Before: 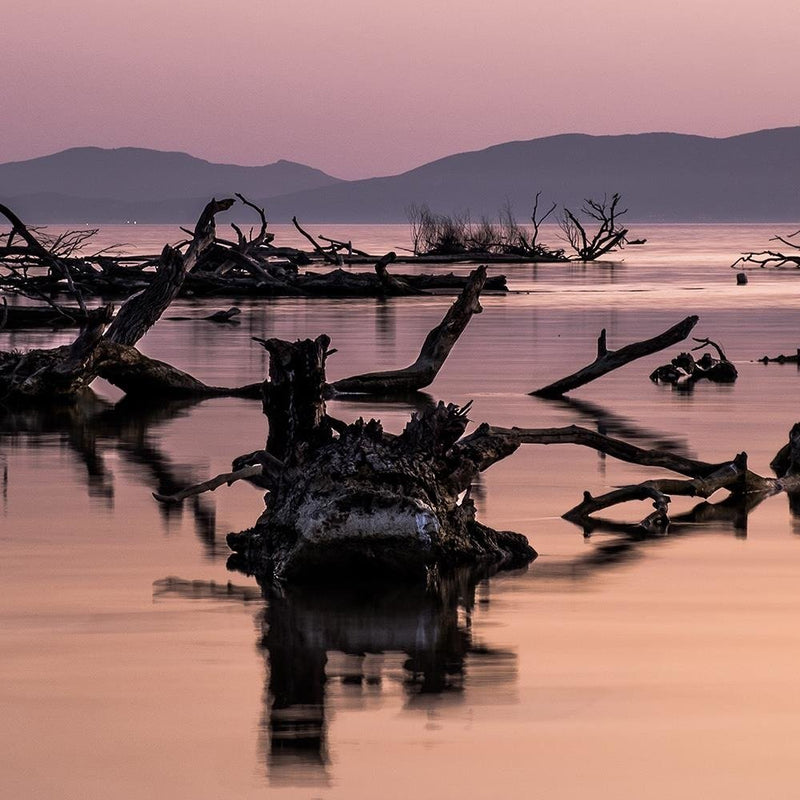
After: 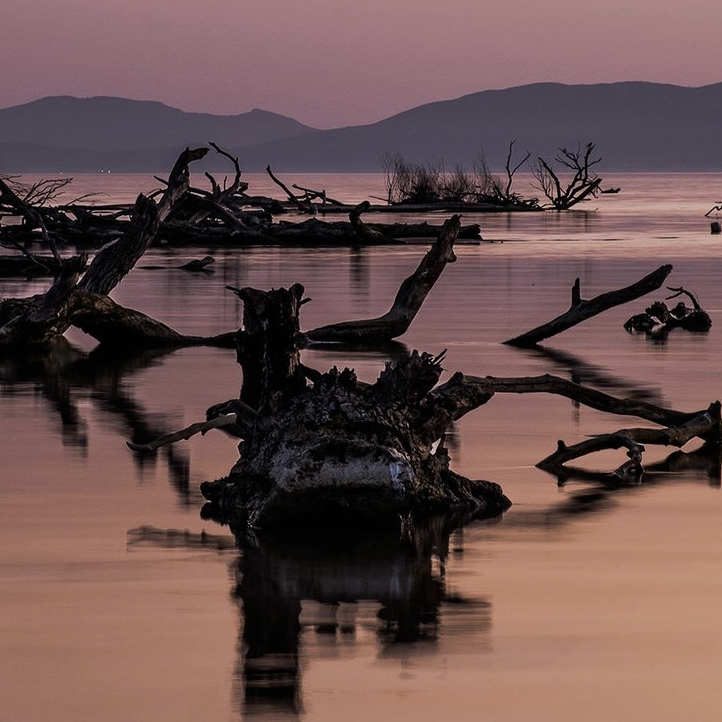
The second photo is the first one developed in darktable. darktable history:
crop: left 3.305%, top 6.436%, right 6.389%, bottom 3.258%
exposure: black level correction 0, exposure -0.721 EV, compensate highlight preservation false
